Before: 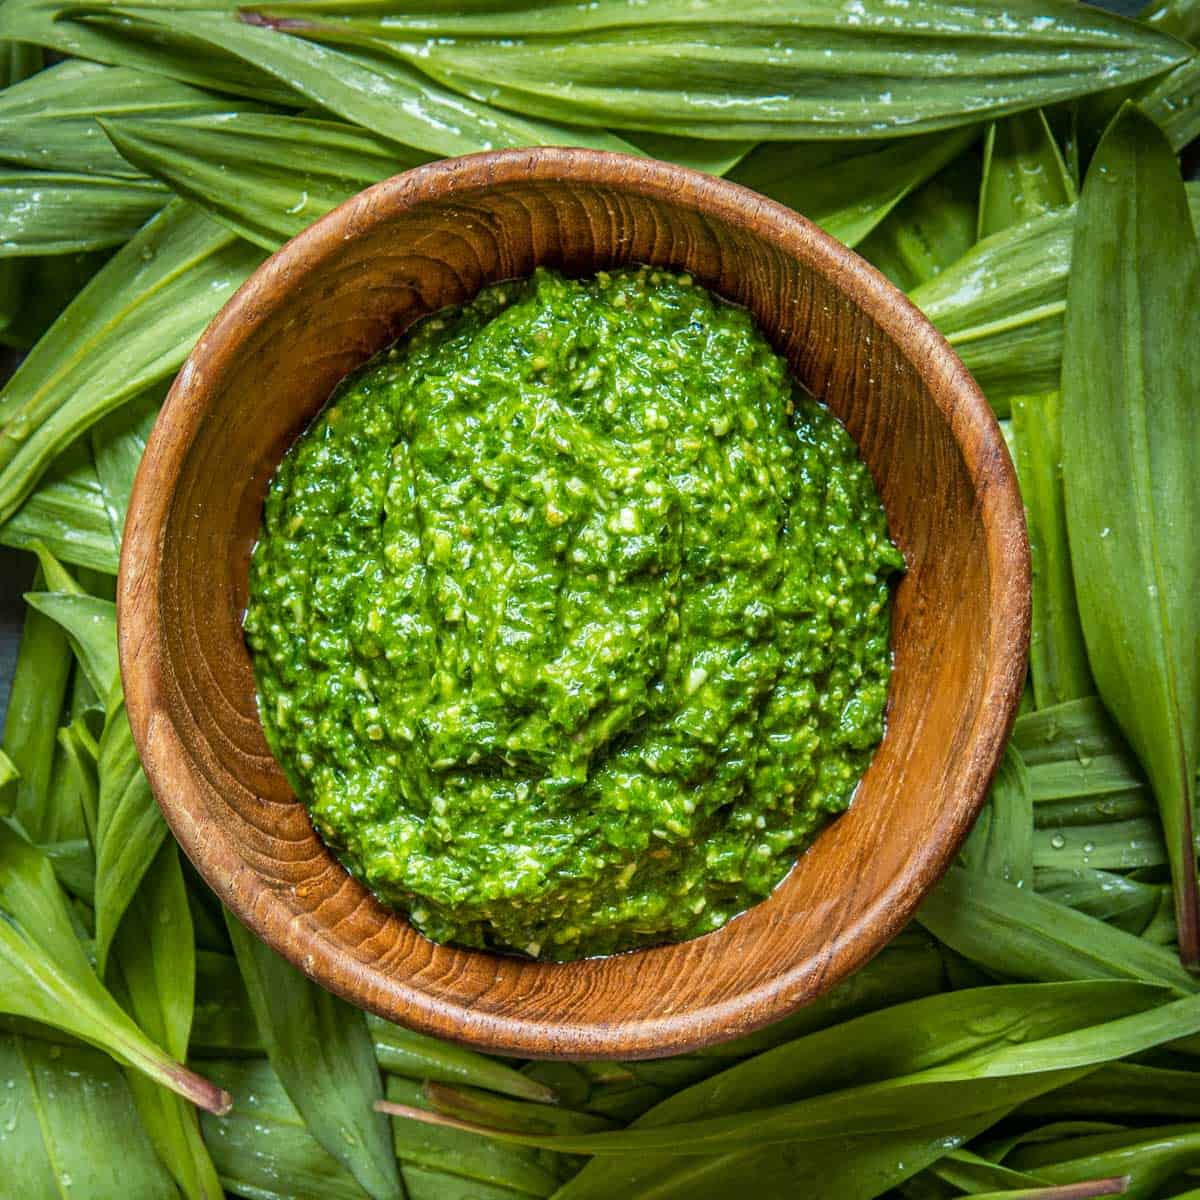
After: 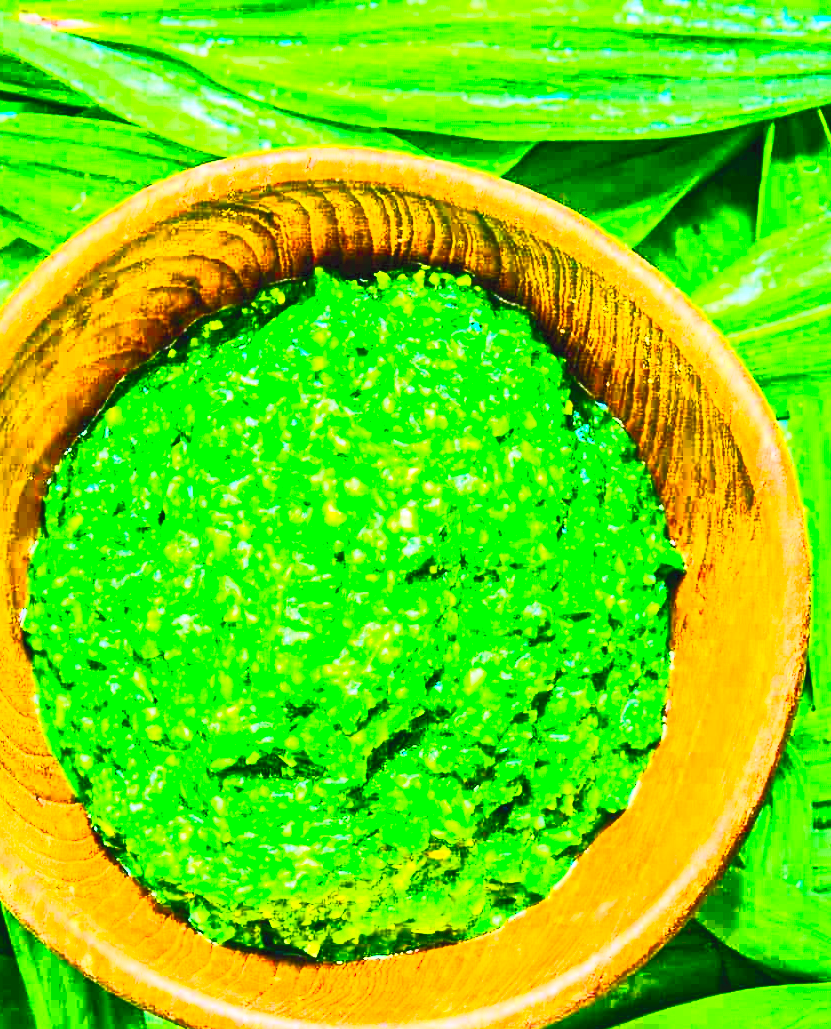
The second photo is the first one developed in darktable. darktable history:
crop: left 18.496%, right 12.225%, bottom 14.222%
tone equalizer: -7 EV 0.151 EV, -6 EV 0.639 EV, -5 EV 1.12 EV, -4 EV 1.3 EV, -3 EV 1.16 EV, -2 EV 0.6 EV, -1 EV 0.156 EV, edges refinement/feathering 500, mask exposure compensation -1.57 EV, preserve details no
exposure: exposure 0.445 EV, compensate highlight preservation false
contrast brightness saturation: contrast 0.992, brightness 0.996, saturation 0.988
color balance rgb: power › chroma 2.146%, power › hue 168.04°, perceptual saturation grading › global saturation 20%, perceptual saturation grading › highlights -25.899%, perceptual saturation grading › shadows 25.699%, global vibrance 20%
